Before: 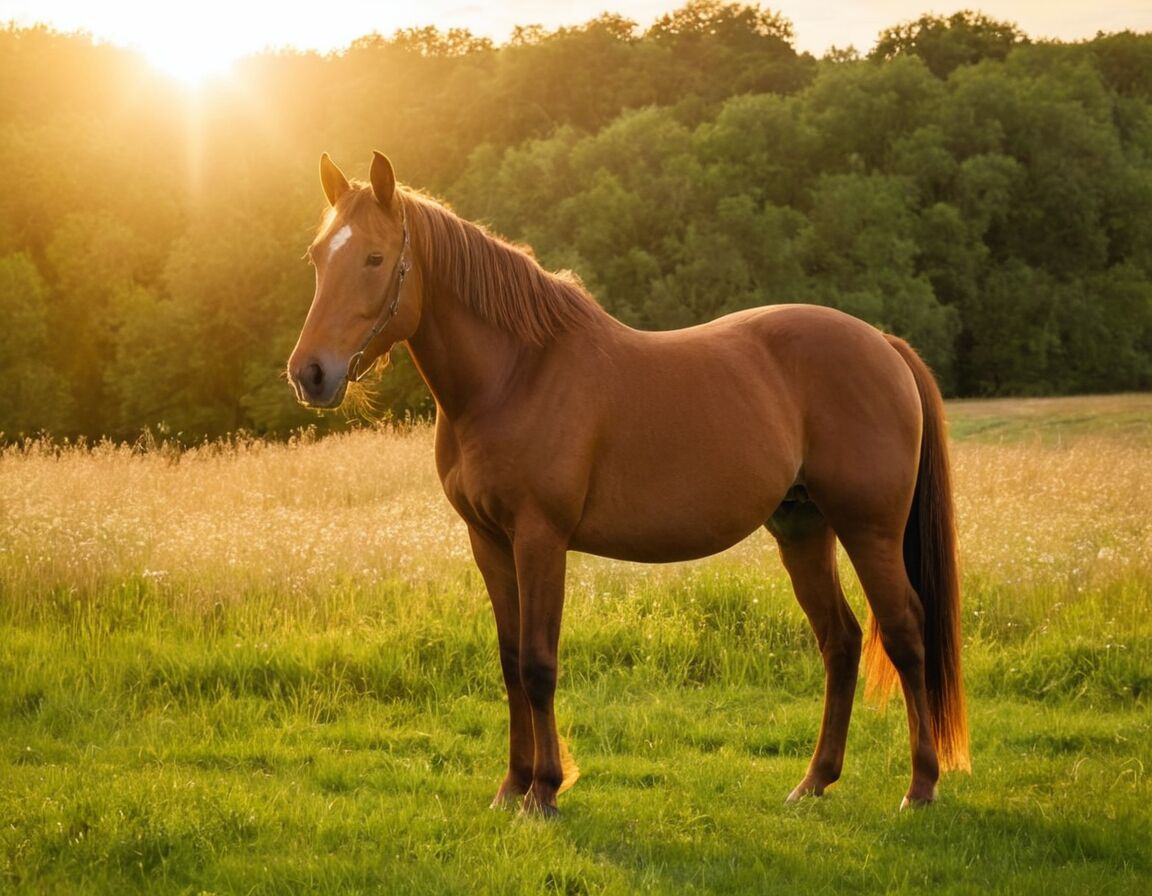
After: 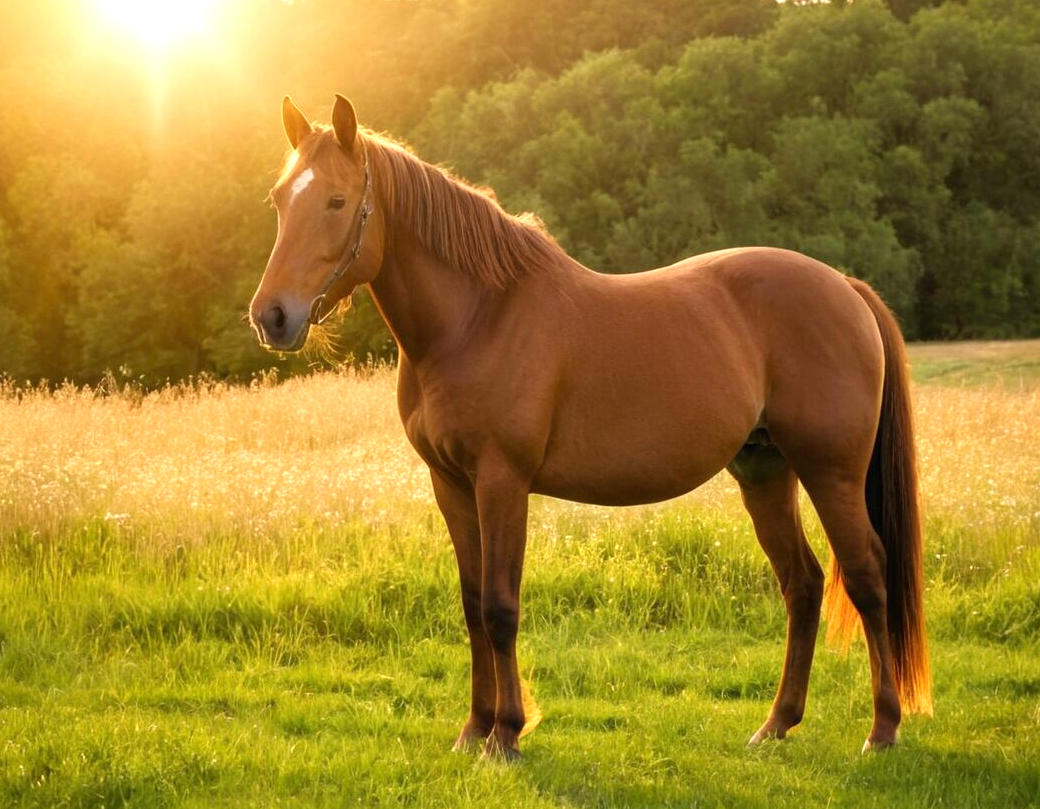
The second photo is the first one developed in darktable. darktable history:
tone equalizer: on, module defaults
exposure: black level correction 0.001, exposure 0.5 EV, compensate exposure bias true, compensate highlight preservation false
crop: left 3.305%, top 6.436%, right 6.389%, bottom 3.258%
